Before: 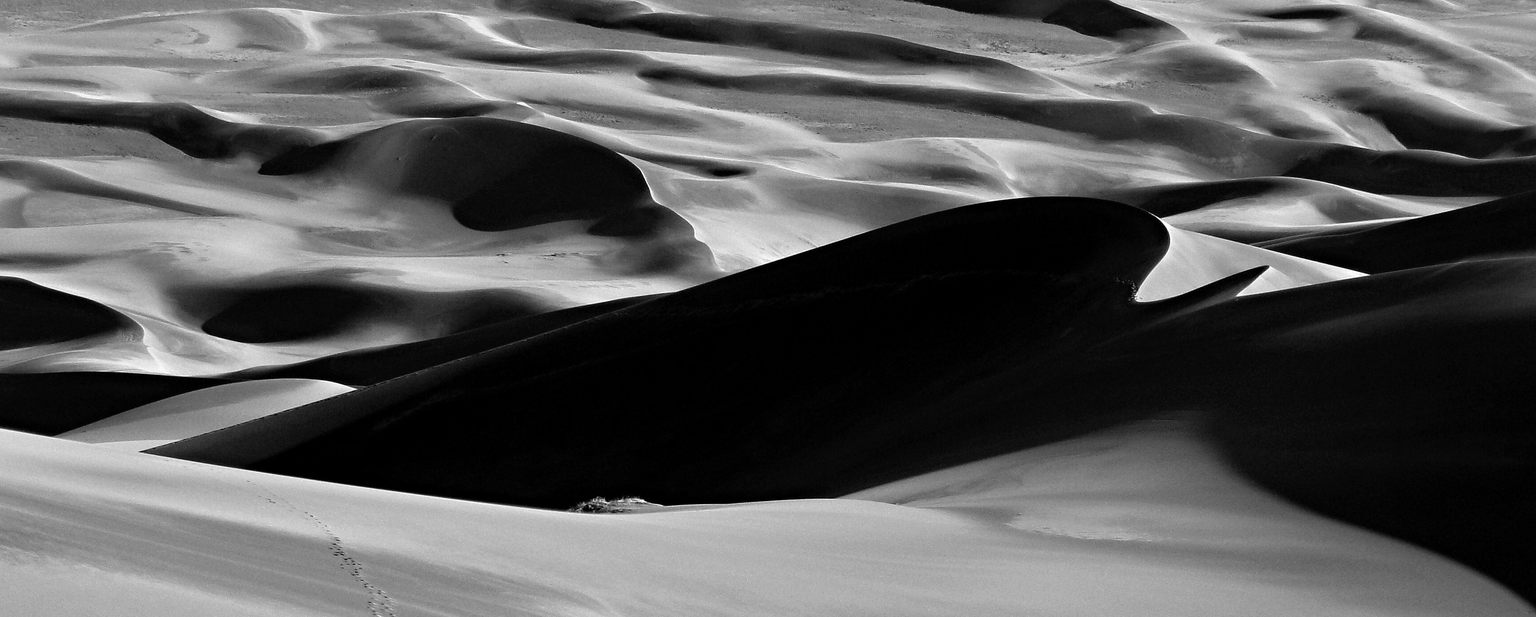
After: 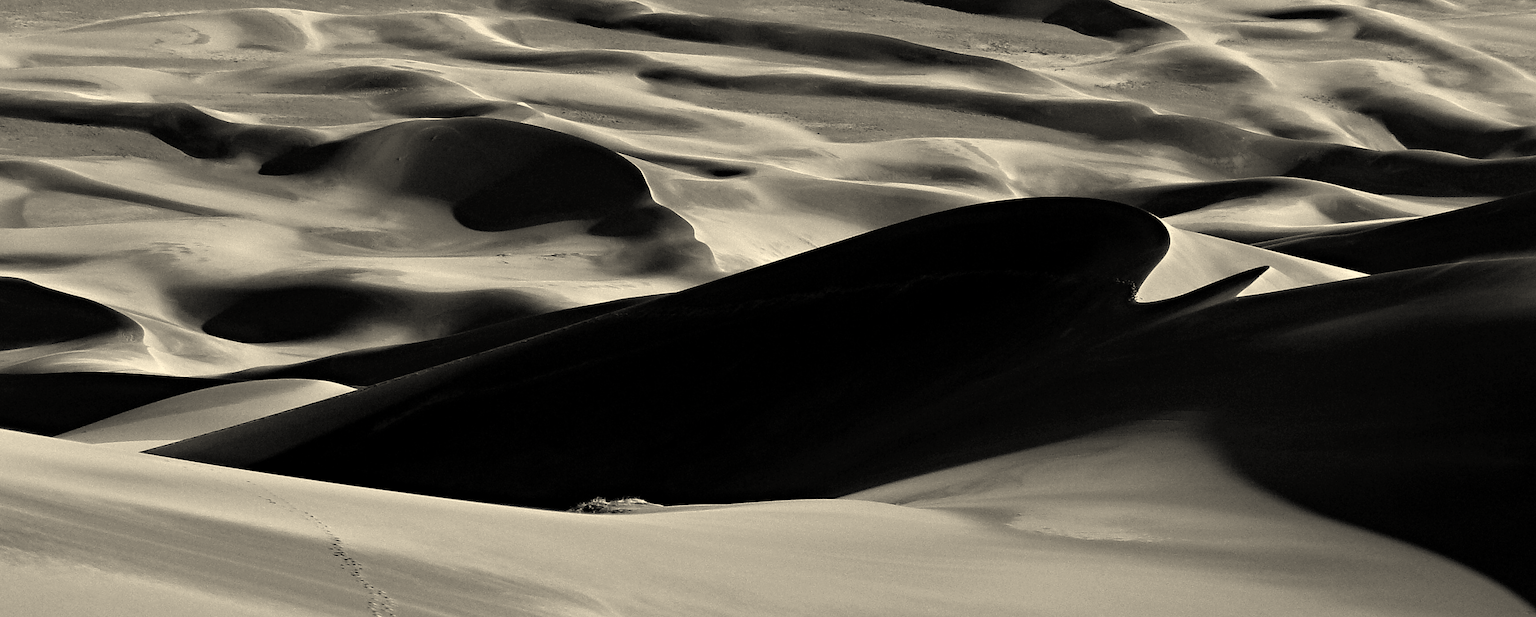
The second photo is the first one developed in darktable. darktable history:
levels: mode automatic, gray 50.8%
color correction: highlights a* 1.39, highlights b* 17.83
